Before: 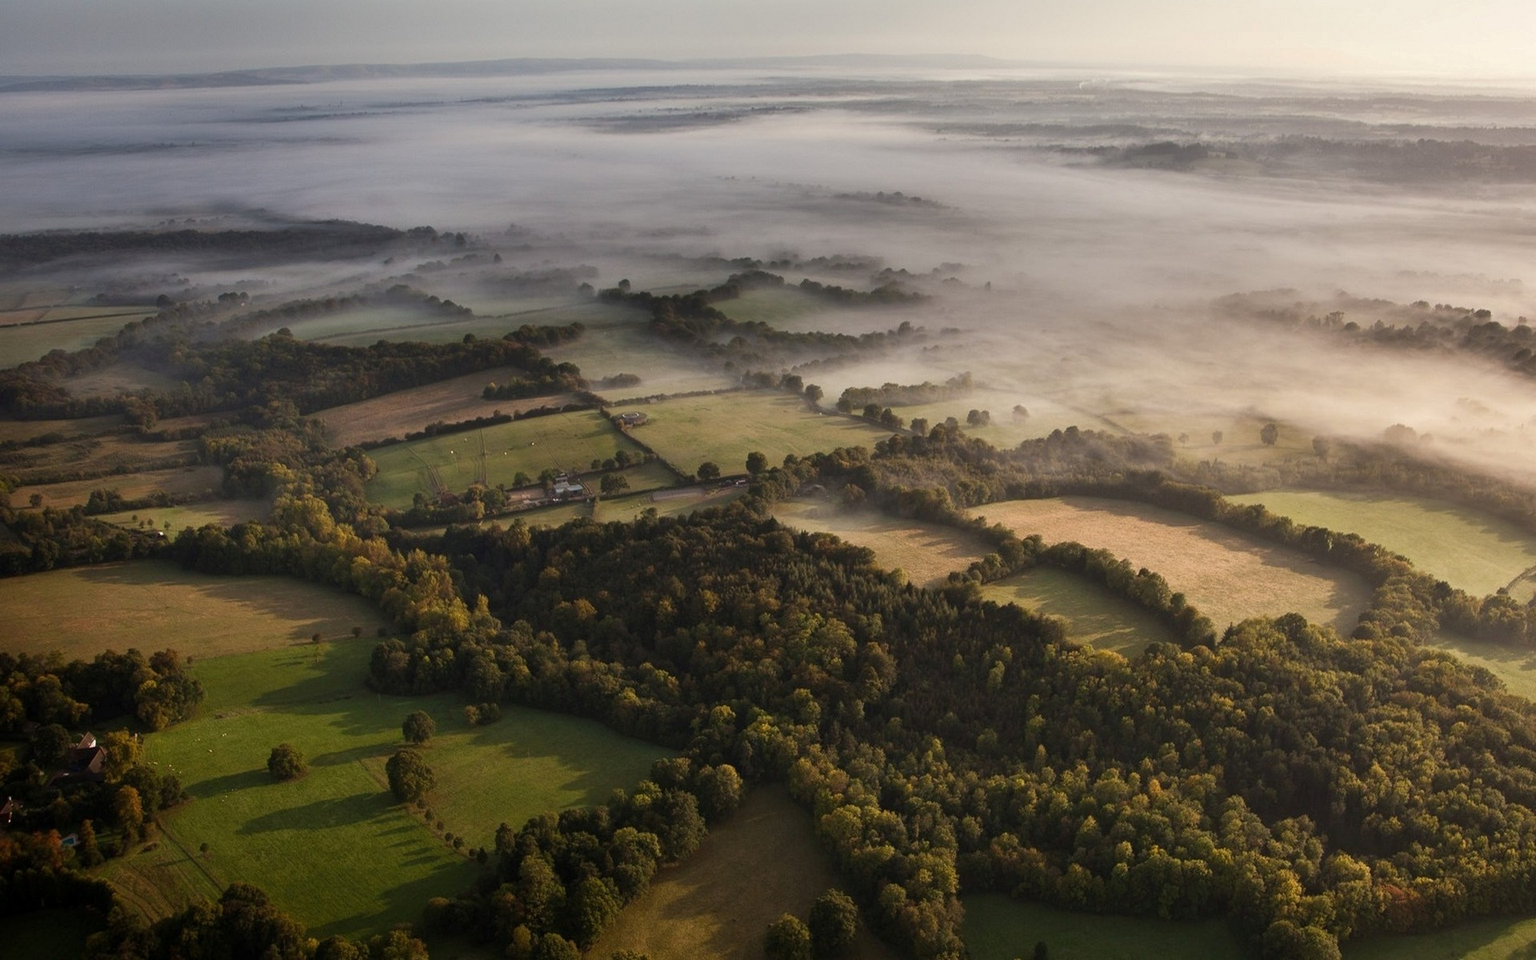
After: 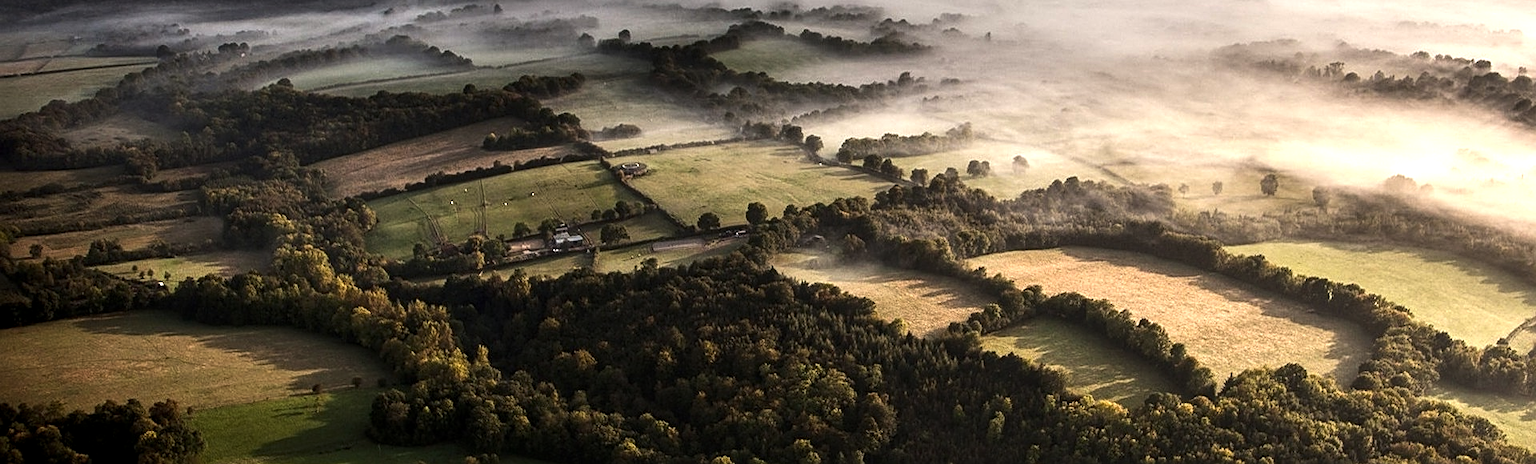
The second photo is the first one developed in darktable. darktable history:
tone equalizer: -8 EV -1.08 EV, -7 EV -1.01 EV, -6 EV -0.867 EV, -5 EV -0.578 EV, -3 EV 0.578 EV, -2 EV 0.867 EV, -1 EV 1.01 EV, +0 EV 1.08 EV, edges refinement/feathering 500, mask exposure compensation -1.57 EV, preserve details no
crop and rotate: top 26.056%, bottom 25.543%
local contrast: on, module defaults
sharpen: on, module defaults
